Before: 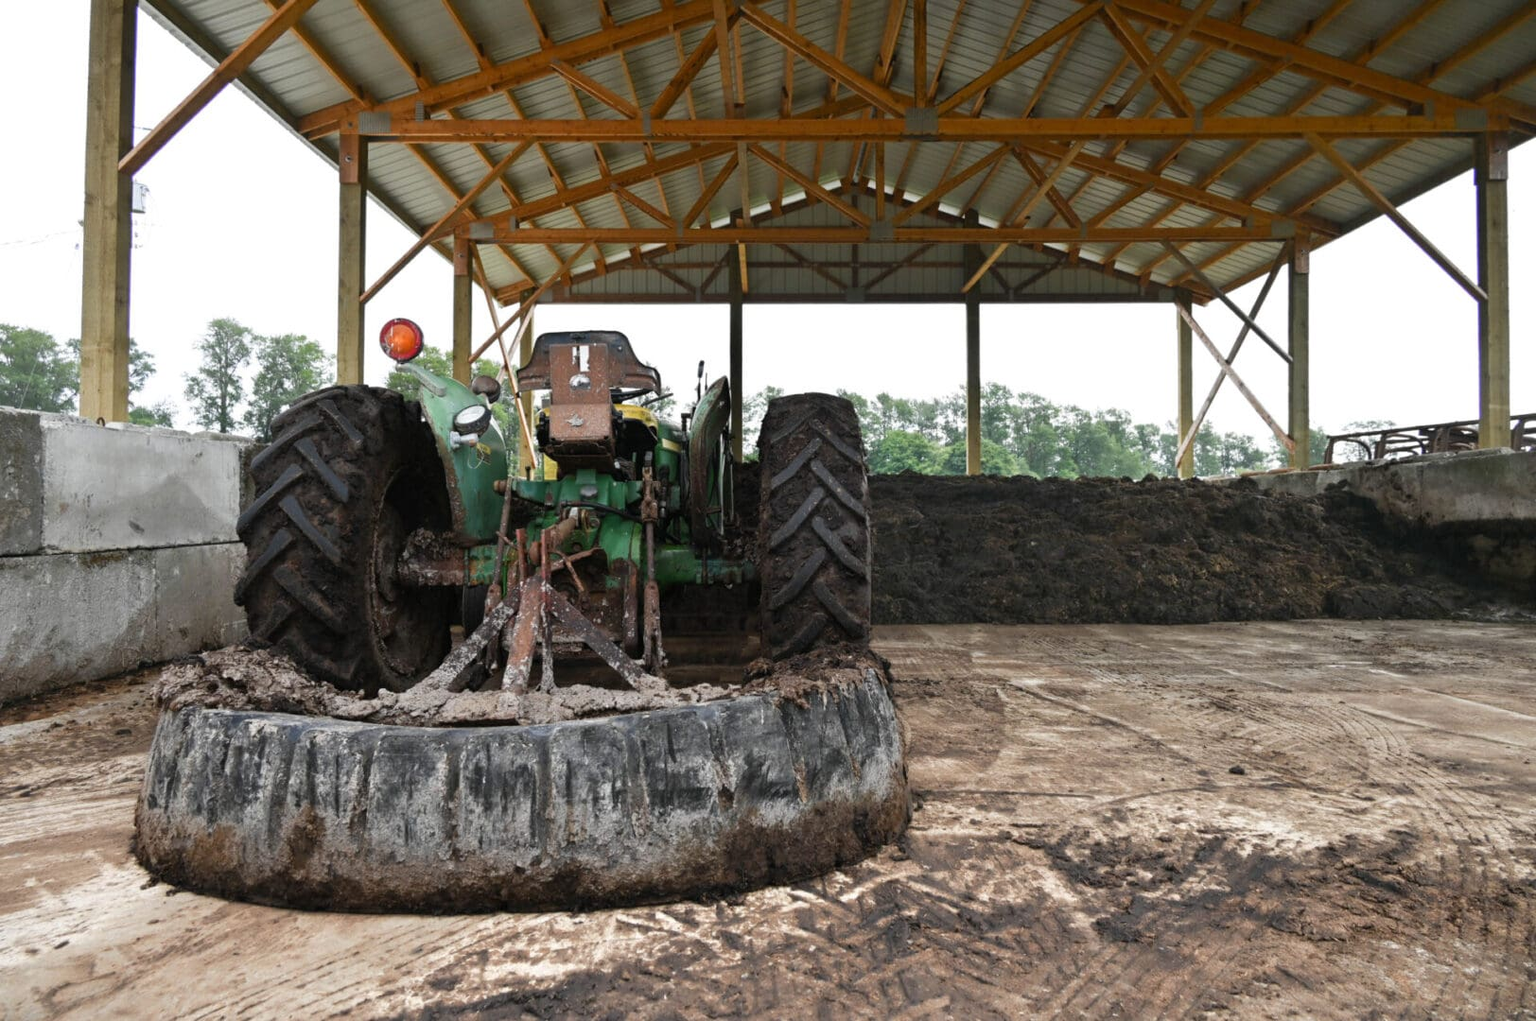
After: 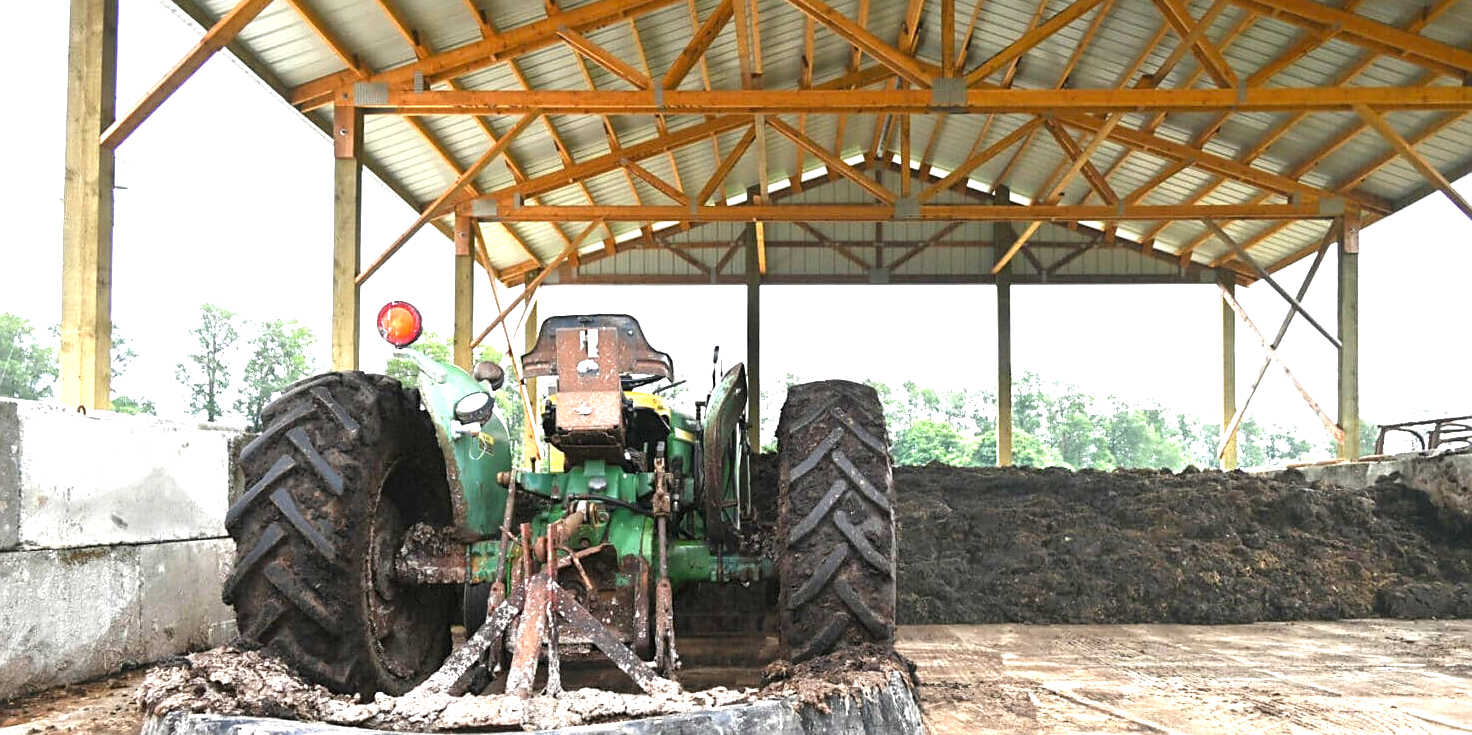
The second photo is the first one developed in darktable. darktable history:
crop: left 1.601%, top 3.377%, right 7.744%, bottom 28.492%
exposure: black level correction 0, exposure 1.623 EV, compensate highlight preservation false
sharpen: radius 1.817, amount 0.4, threshold 1.25
